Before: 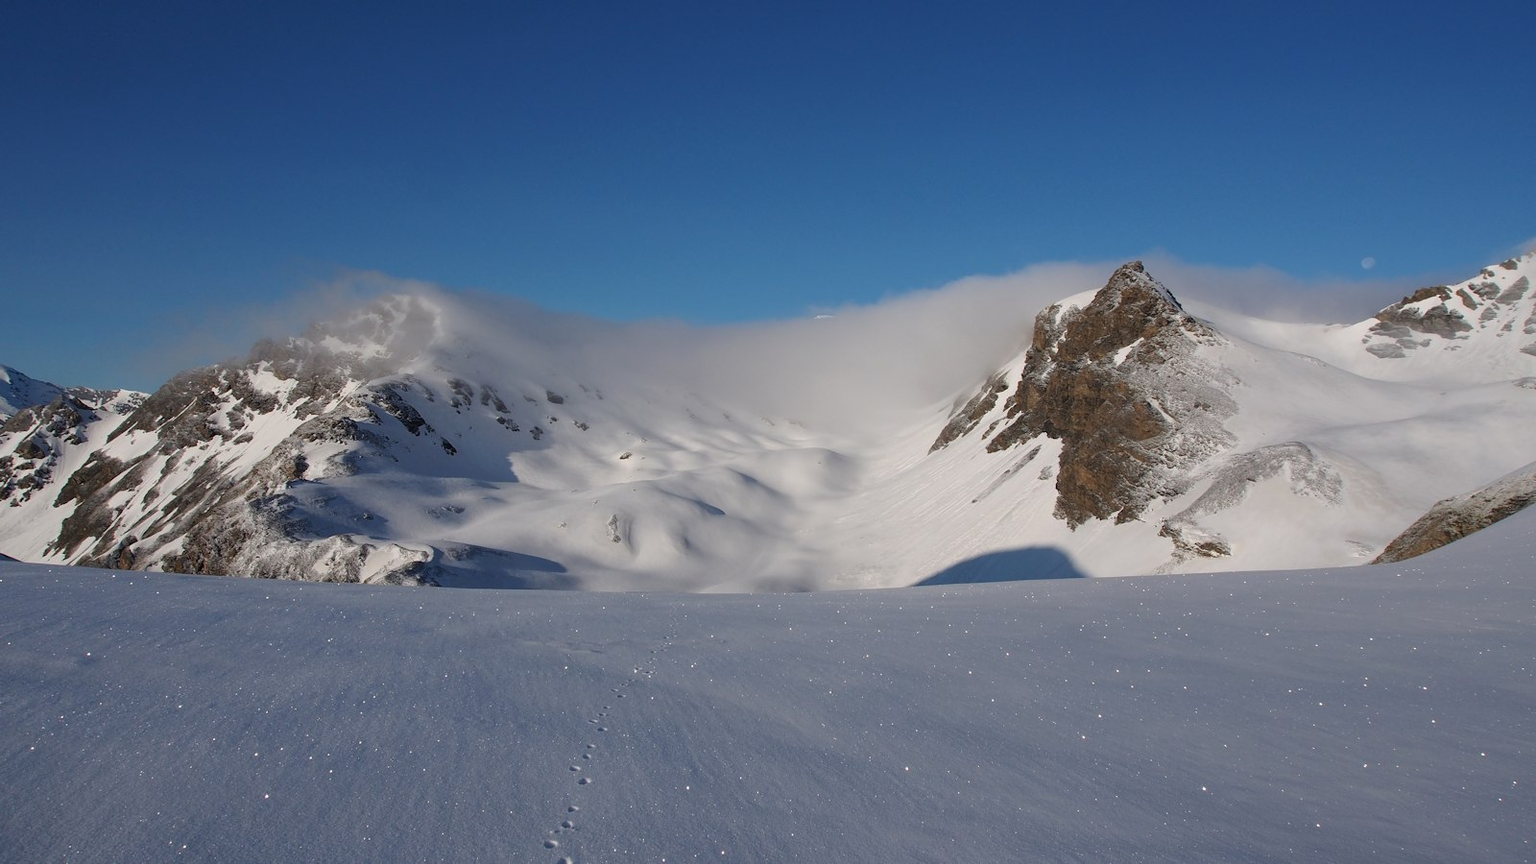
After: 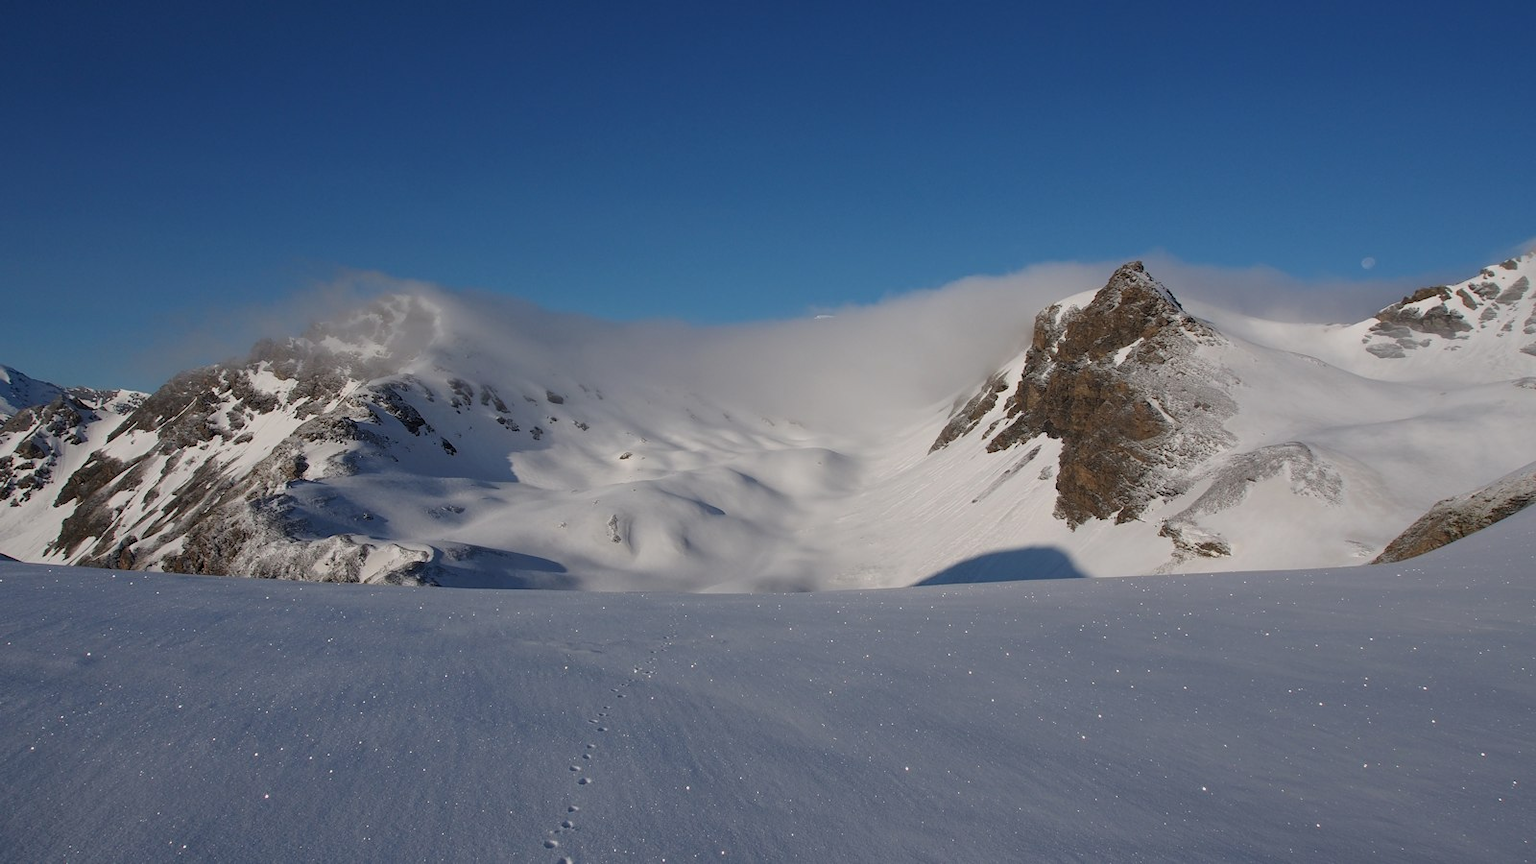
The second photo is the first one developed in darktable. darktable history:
exposure: exposure -0.211 EV, compensate exposure bias true, compensate highlight preservation false
